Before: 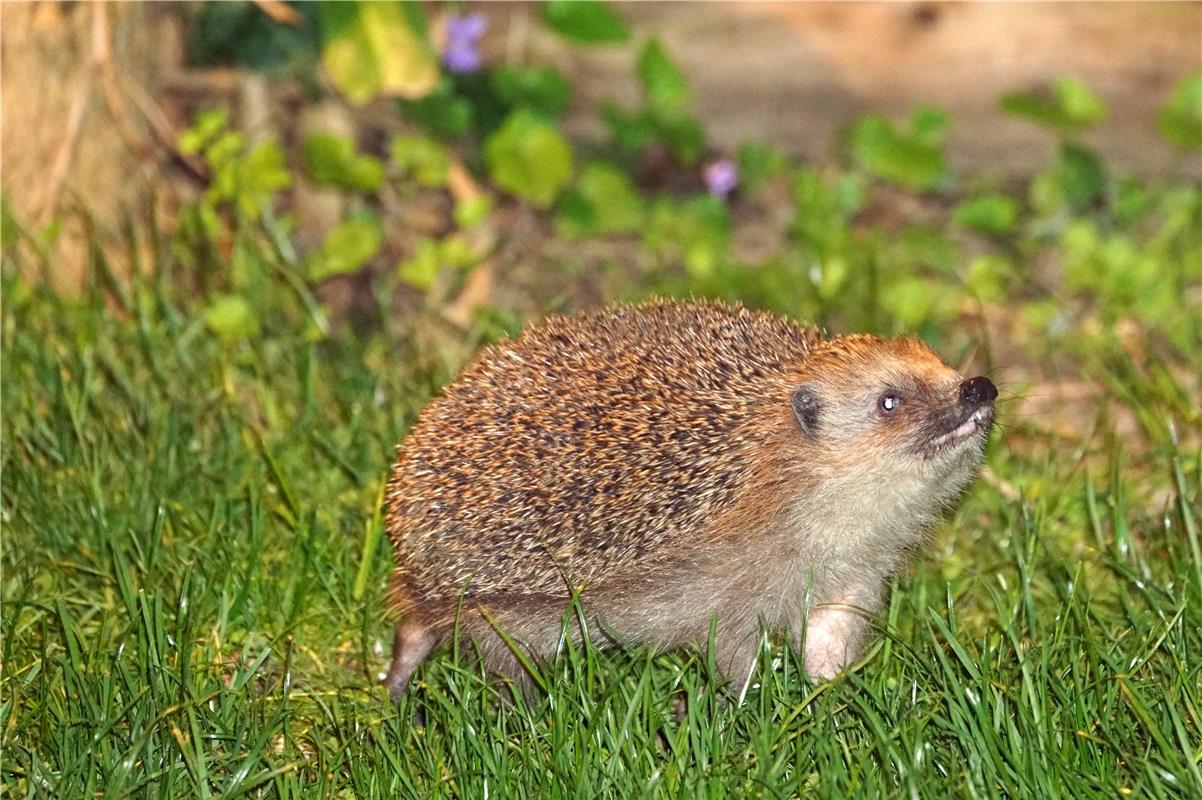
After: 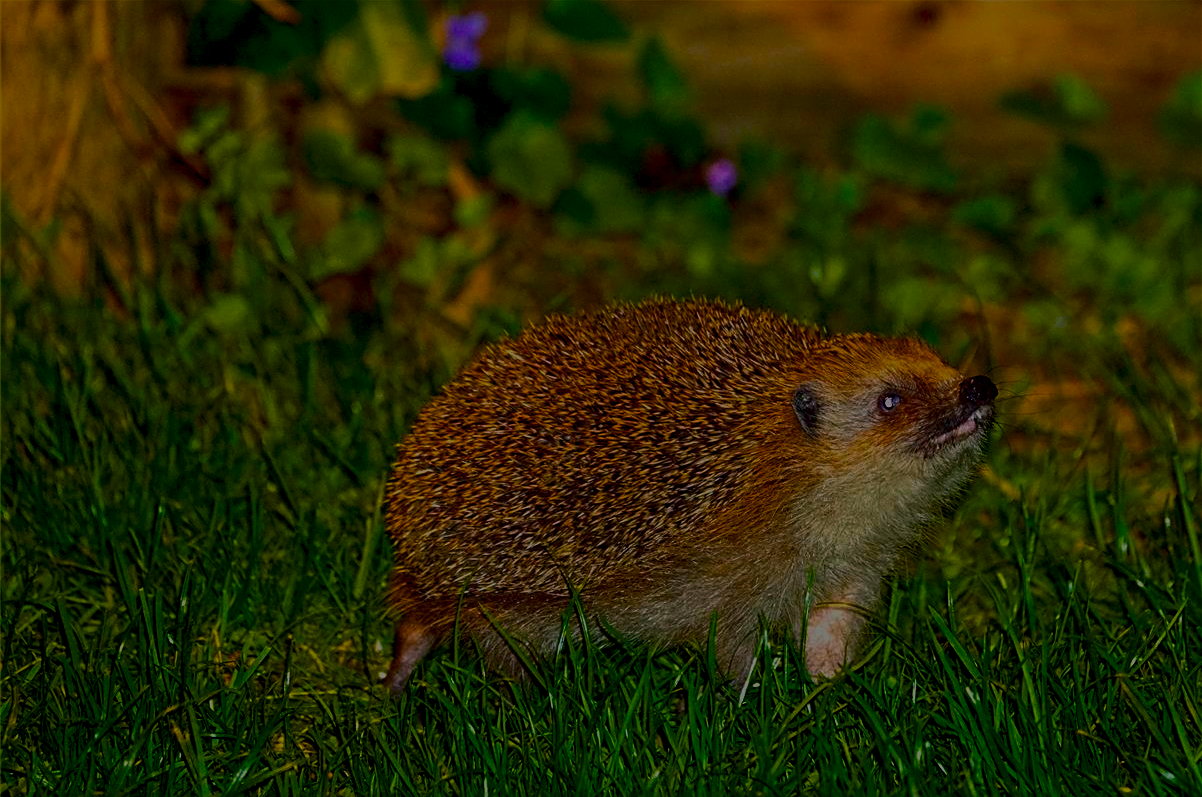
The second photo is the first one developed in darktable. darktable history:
crop: top 0.24%, bottom 0.109%
contrast brightness saturation: contrast 0.198, brightness -0.102, saturation 0.098
local contrast: on, module defaults
exposure: black level correction 0.01, exposure 0.016 EV, compensate exposure bias true, compensate highlight preservation false
color balance rgb: shadows lift › chroma 2.03%, shadows lift › hue 134.55°, power › luminance -7.607%, power › chroma 1.09%, power › hue 217.45°, linear chroma grading › global chroma 14.955%, perceptual saturation grading › global saturation 99.977%, perceptual brilliance grading › global brilliance -48.197%, global vibrance 2.47%
sharpen: on, module defaults
